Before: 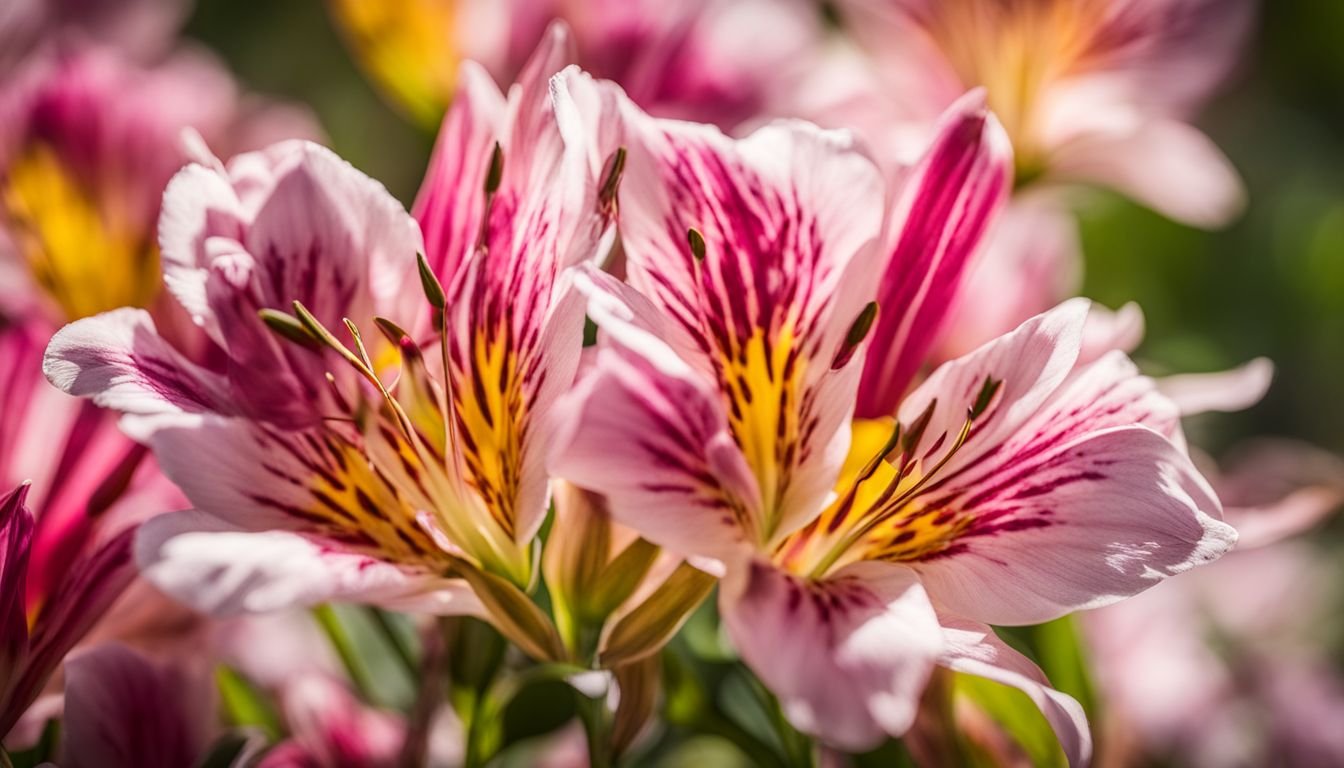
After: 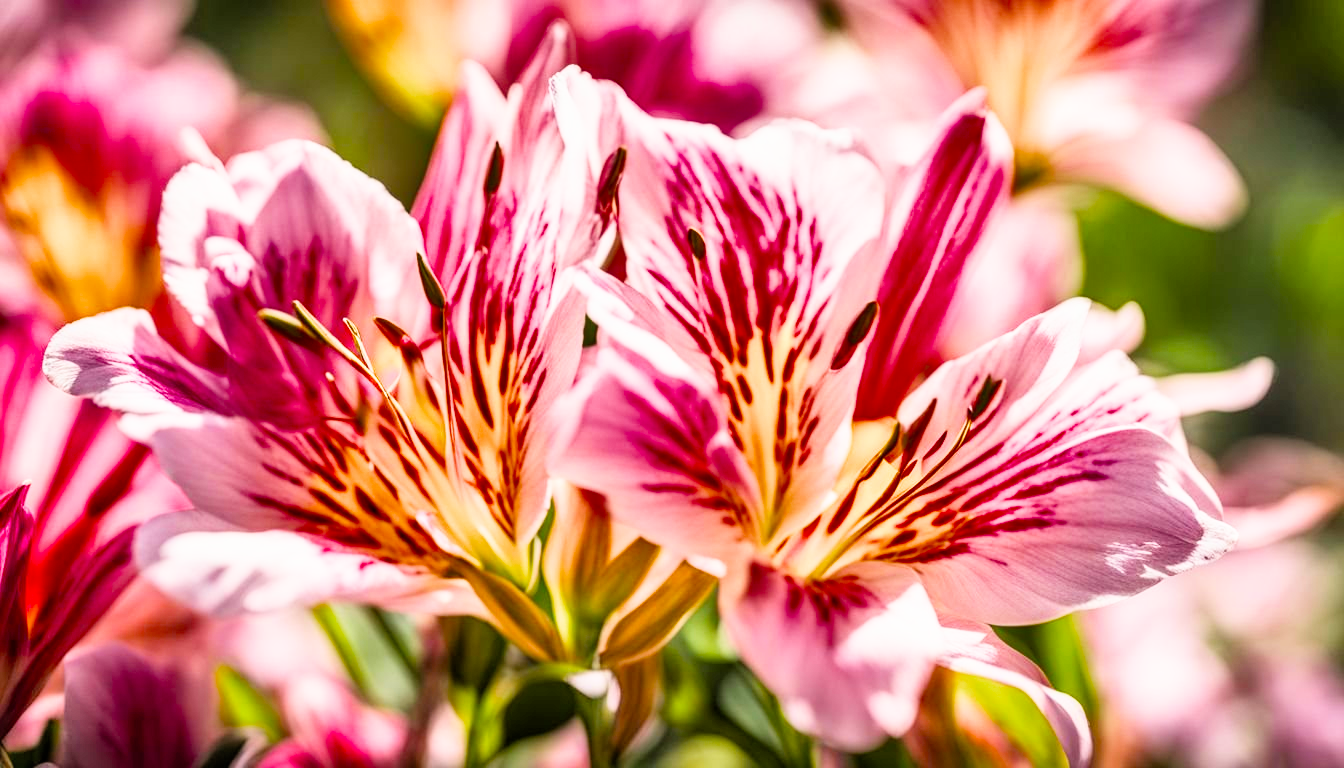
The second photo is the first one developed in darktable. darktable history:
contrast equalizer: octaves 7, y [[0.6 ×6], [0.55 ×6], [0 ×6], [0 ×6], [0 ×6]], mix 0.15
shadows and highlights: shadows 60, highlights -60.23, soften with gaussian
filmic rgb: black relative exposure -7.75 EV, white relative exposure 4.4 EV, threshold 3 EV, target black luminance 0%, hardness 3.76, latitude 50.51%, contrast 1.074, highlights saturation mix 10%, shadows ↔ highlights balance -0.22%, color science v4 (2020), enable highlight reconstruction true
exposure: black level correction 0, exposure 1.379 EV, compensate exposure bias true, compensate highlight preservation false
